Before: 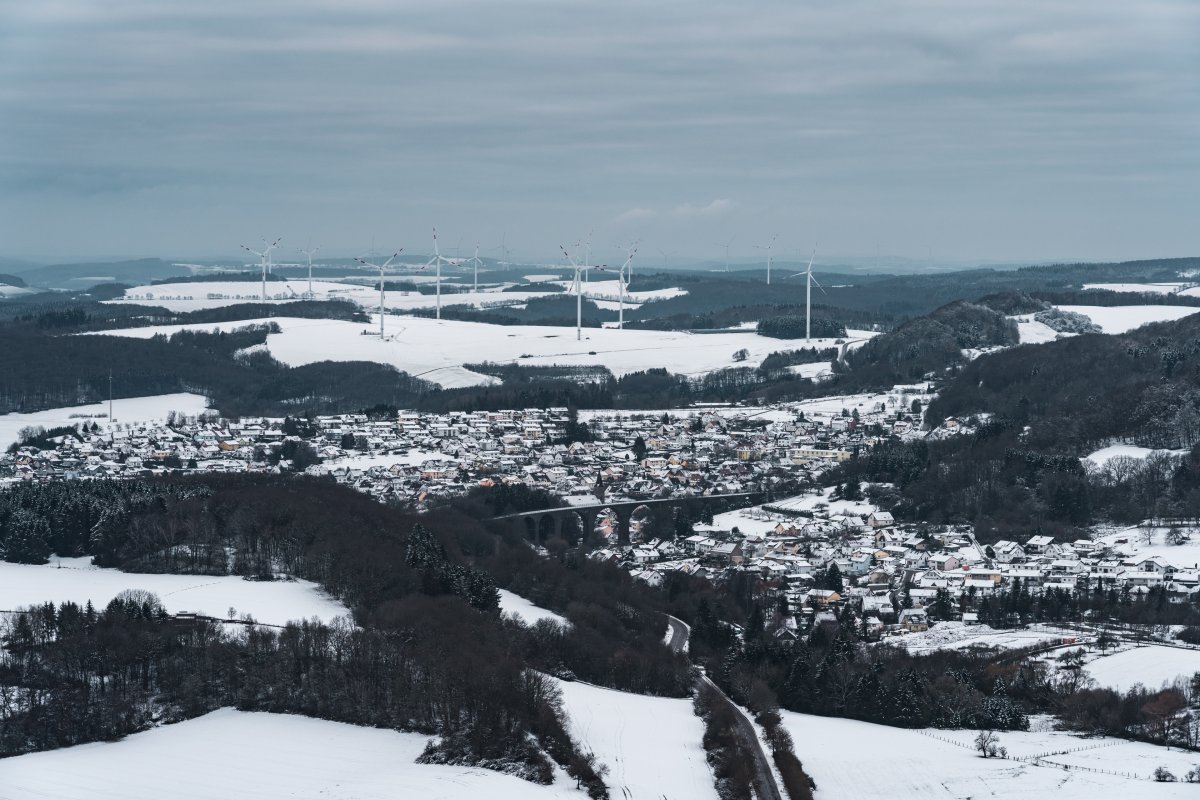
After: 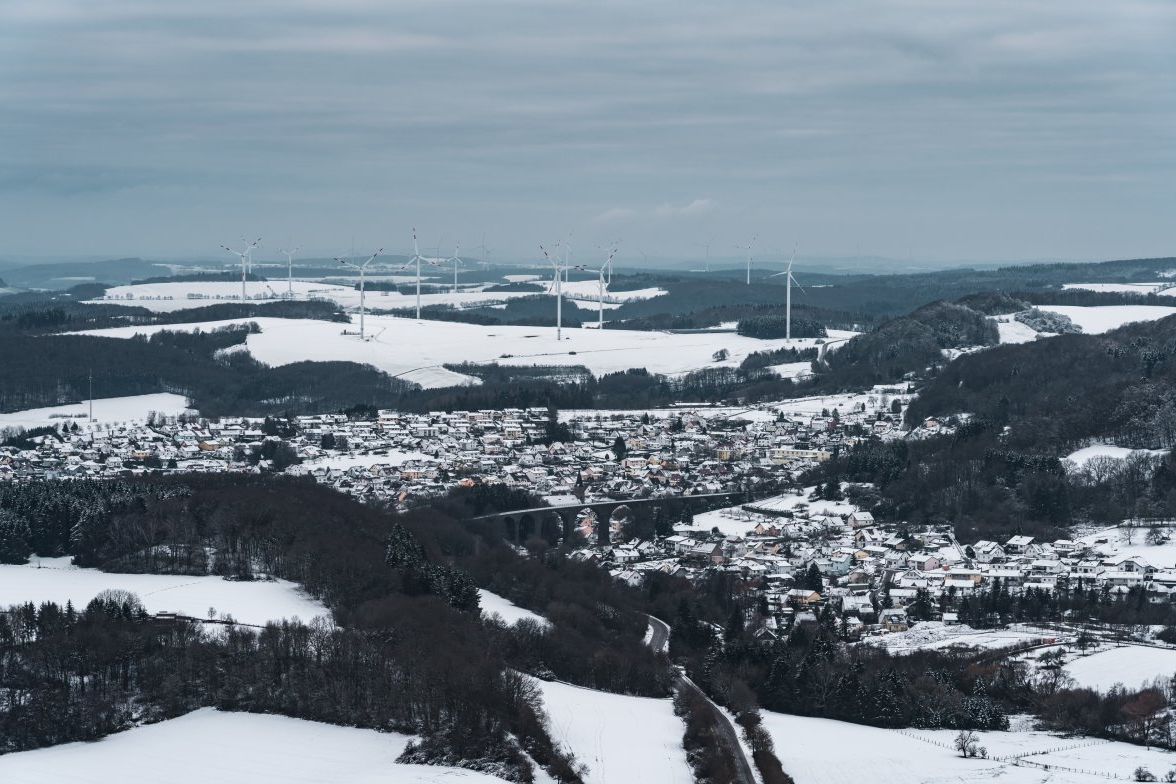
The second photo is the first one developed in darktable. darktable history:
crop: left 1.708%, right 0.289%, bottom 1.965%
